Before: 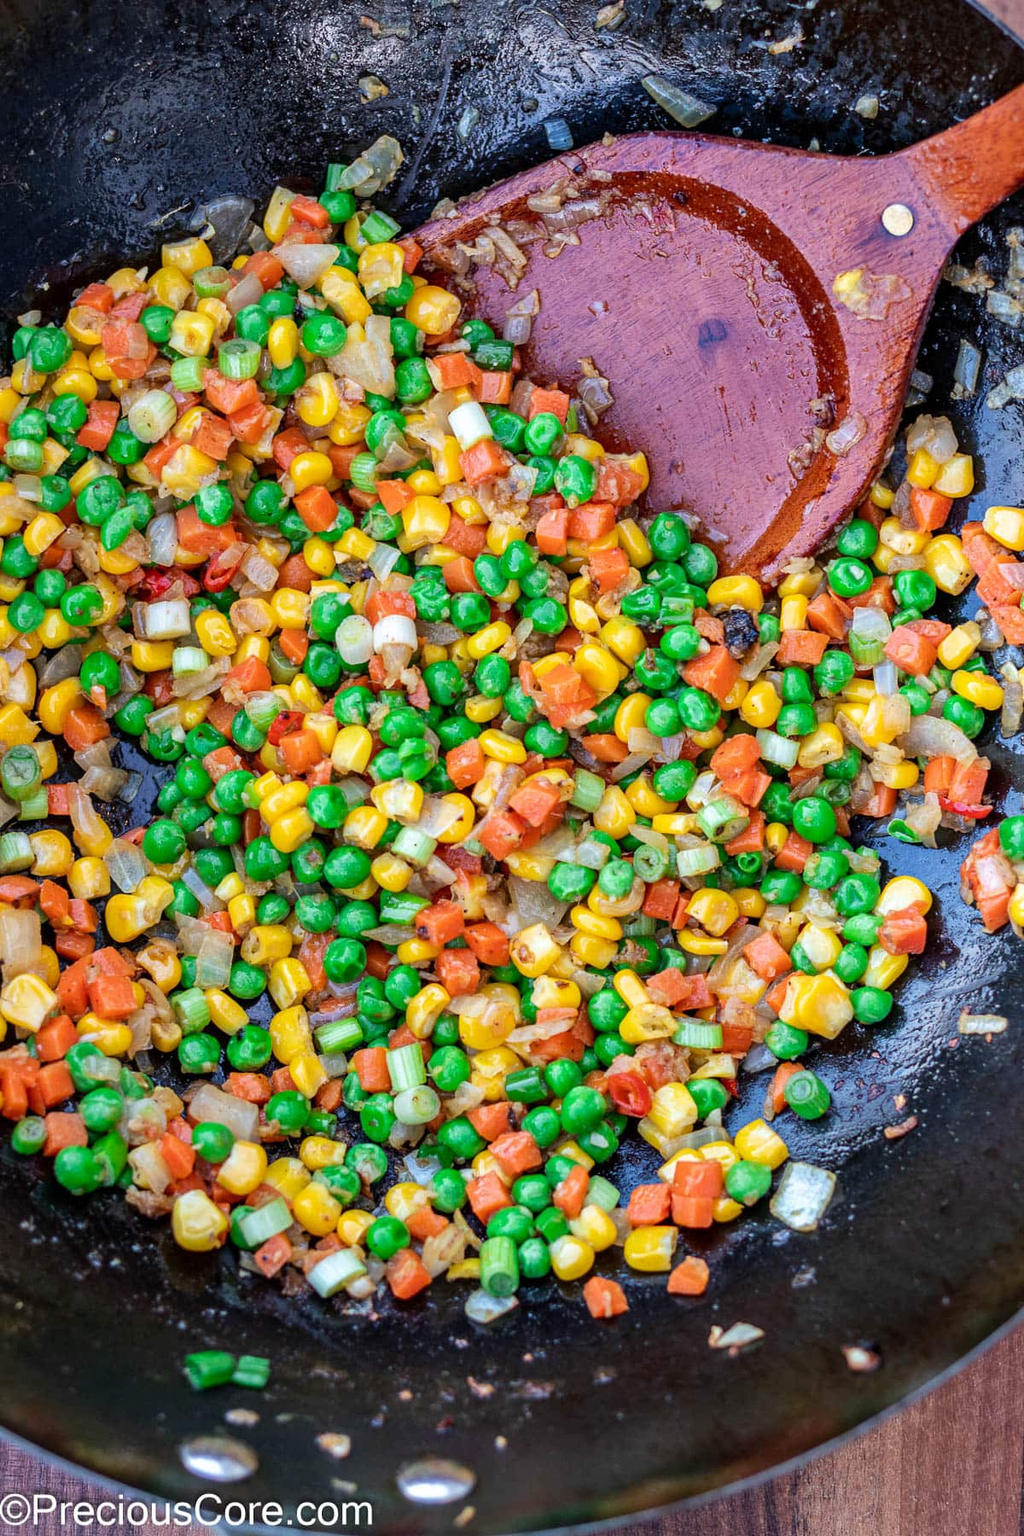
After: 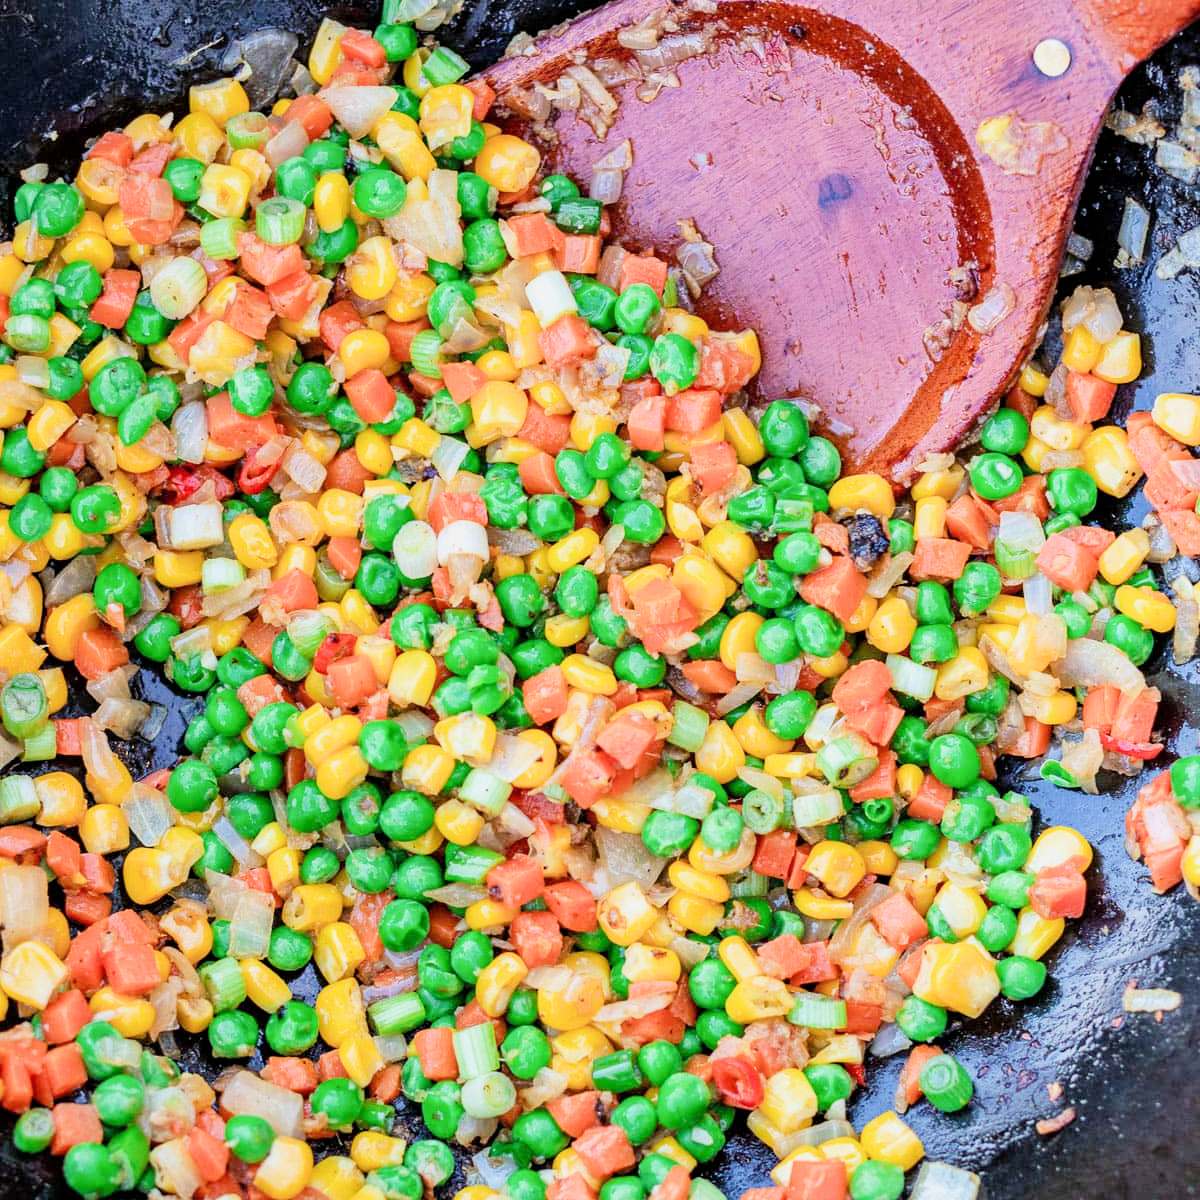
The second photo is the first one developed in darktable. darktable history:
exposure: black level correction 0, exposure 1.1 EV, compensate highlight preservation false
filmic rgb: black relative exposure -7.65 EV, white relative exposure 4.56 EV, hardness 3.61
crop: top 11.166%, bottom 22.168%
